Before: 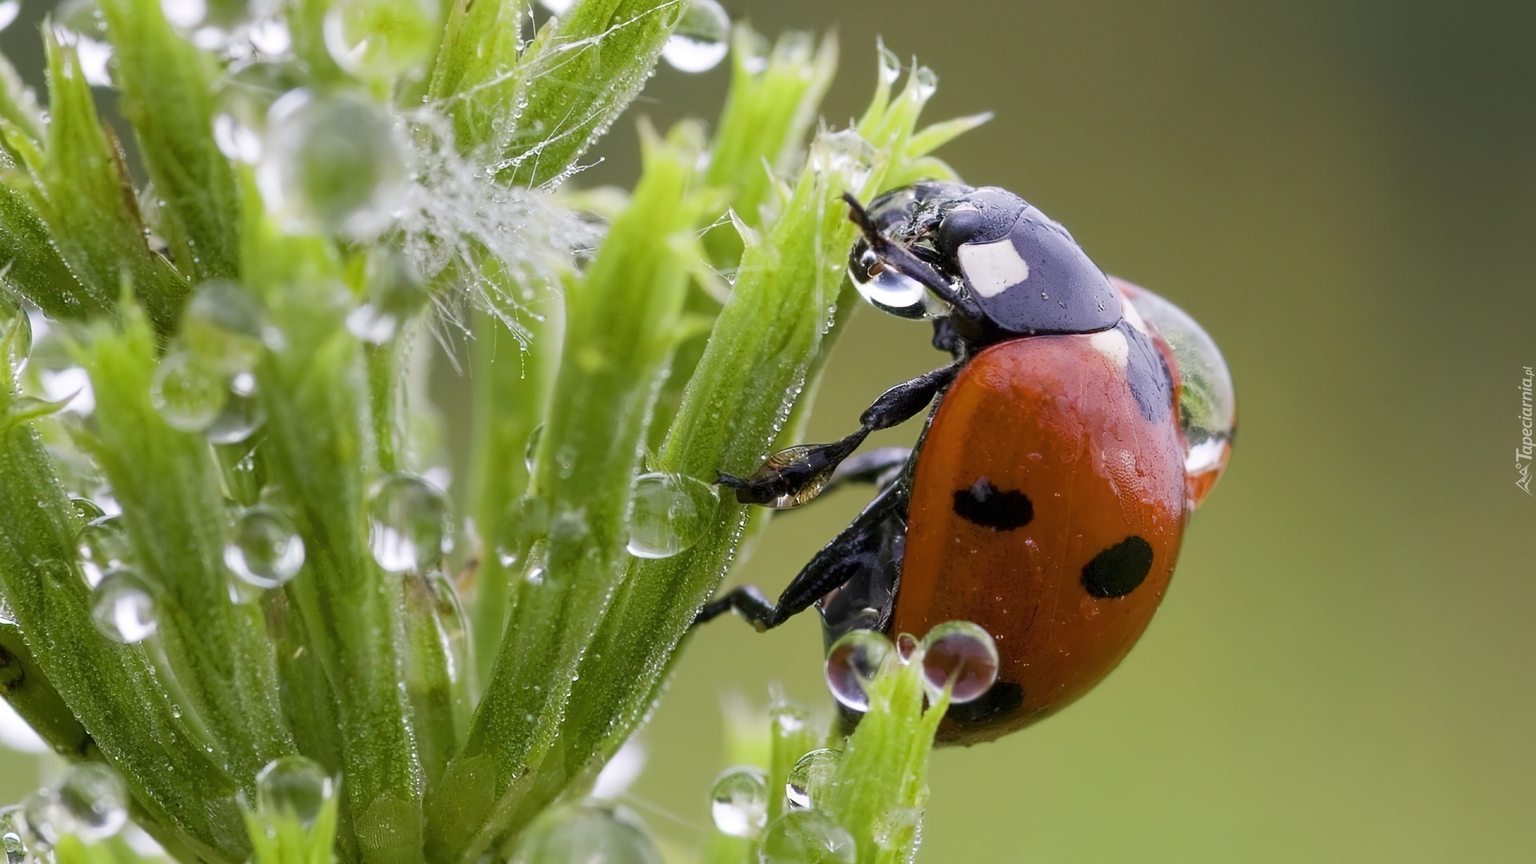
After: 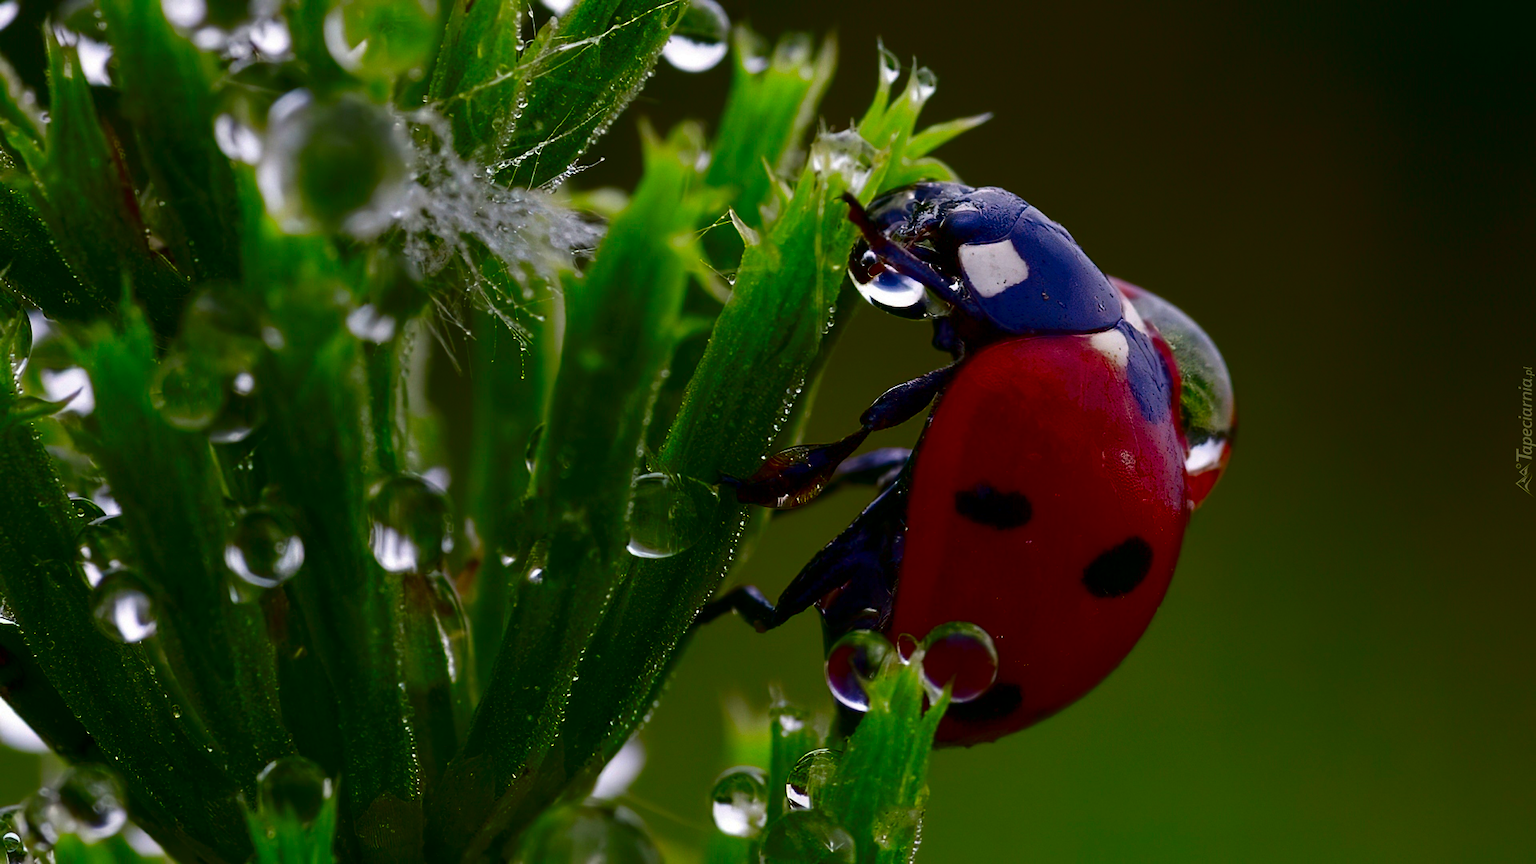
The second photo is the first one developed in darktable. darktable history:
contrast brightness saturation: brightness -0.991, saturation 0.996
